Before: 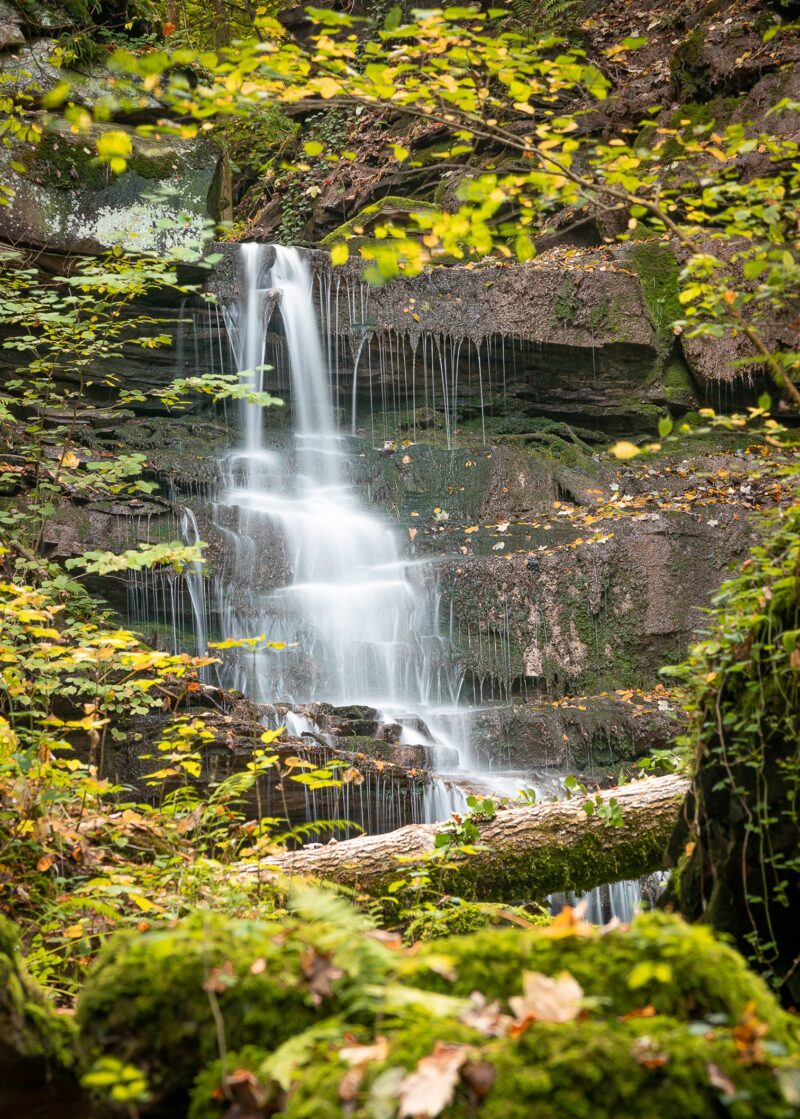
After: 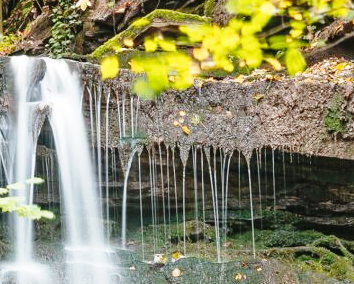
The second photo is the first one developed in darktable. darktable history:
base curve: curves: ch0 [(0, 0) (0.028, 0.03) (0.121, 0.232) (0.46, 0.748) (0.859, 0.968) (1, 1)], preserve colors none
crop: left 28.817%, top 16.782%, right 26.849%, bottom 57.797%
